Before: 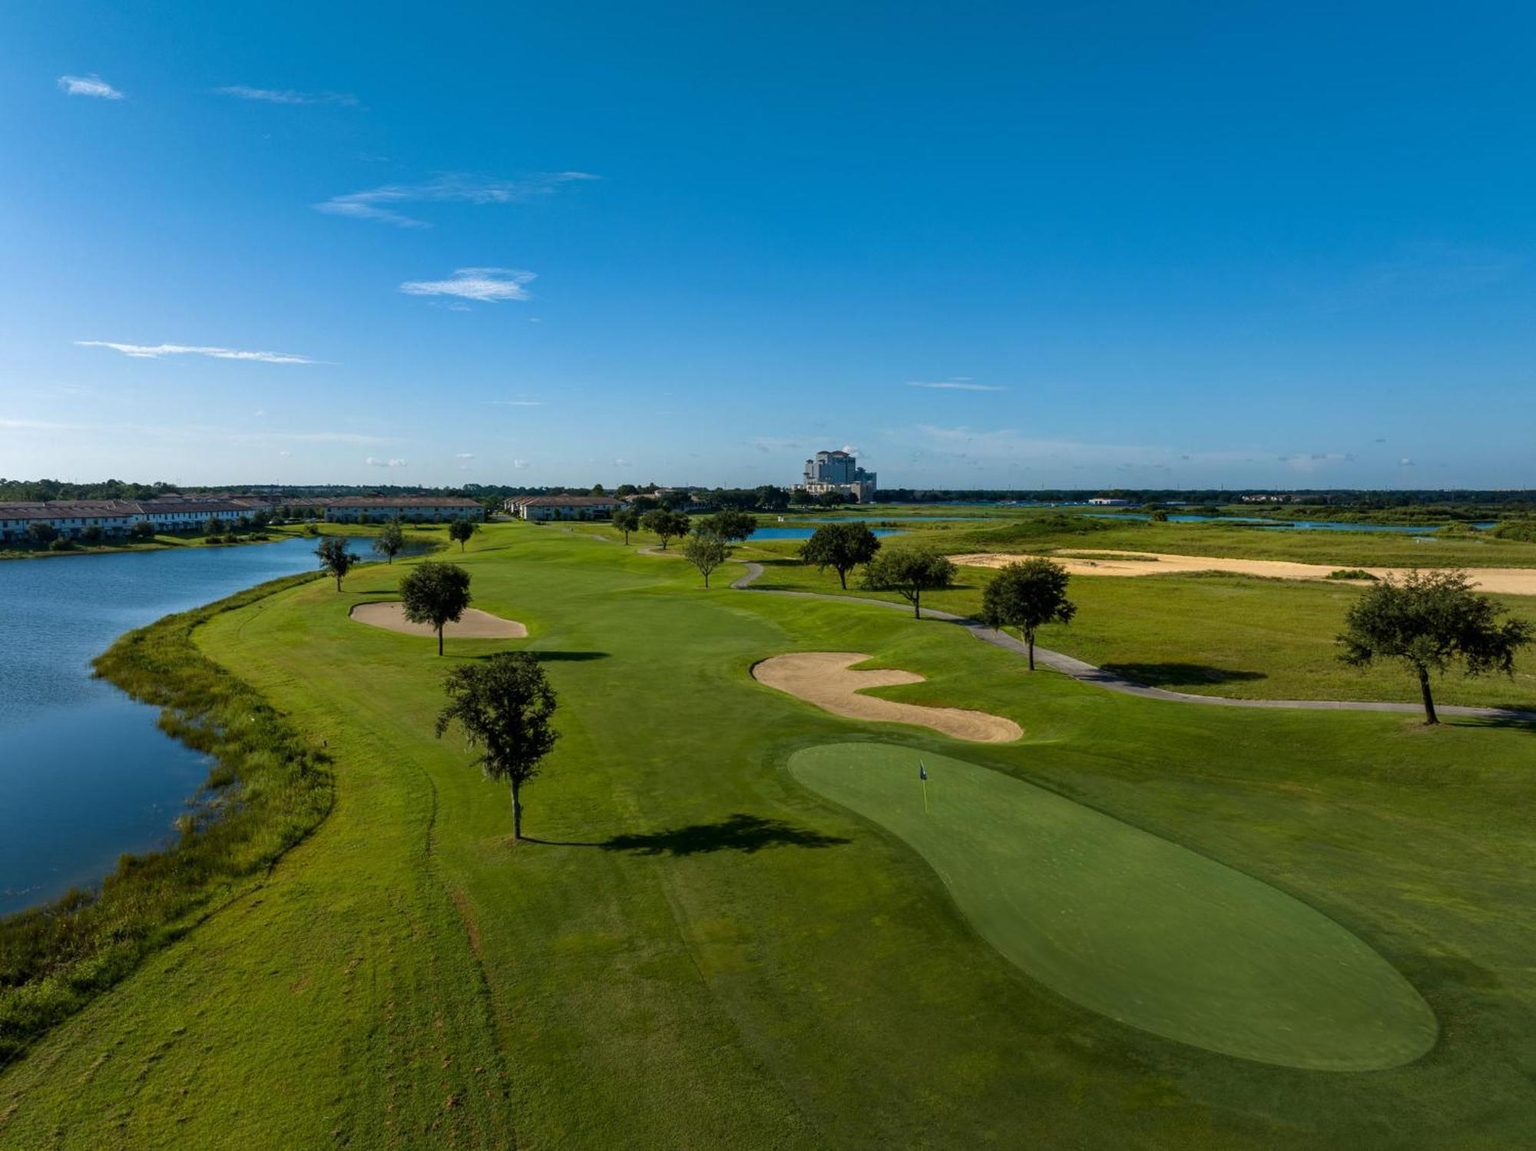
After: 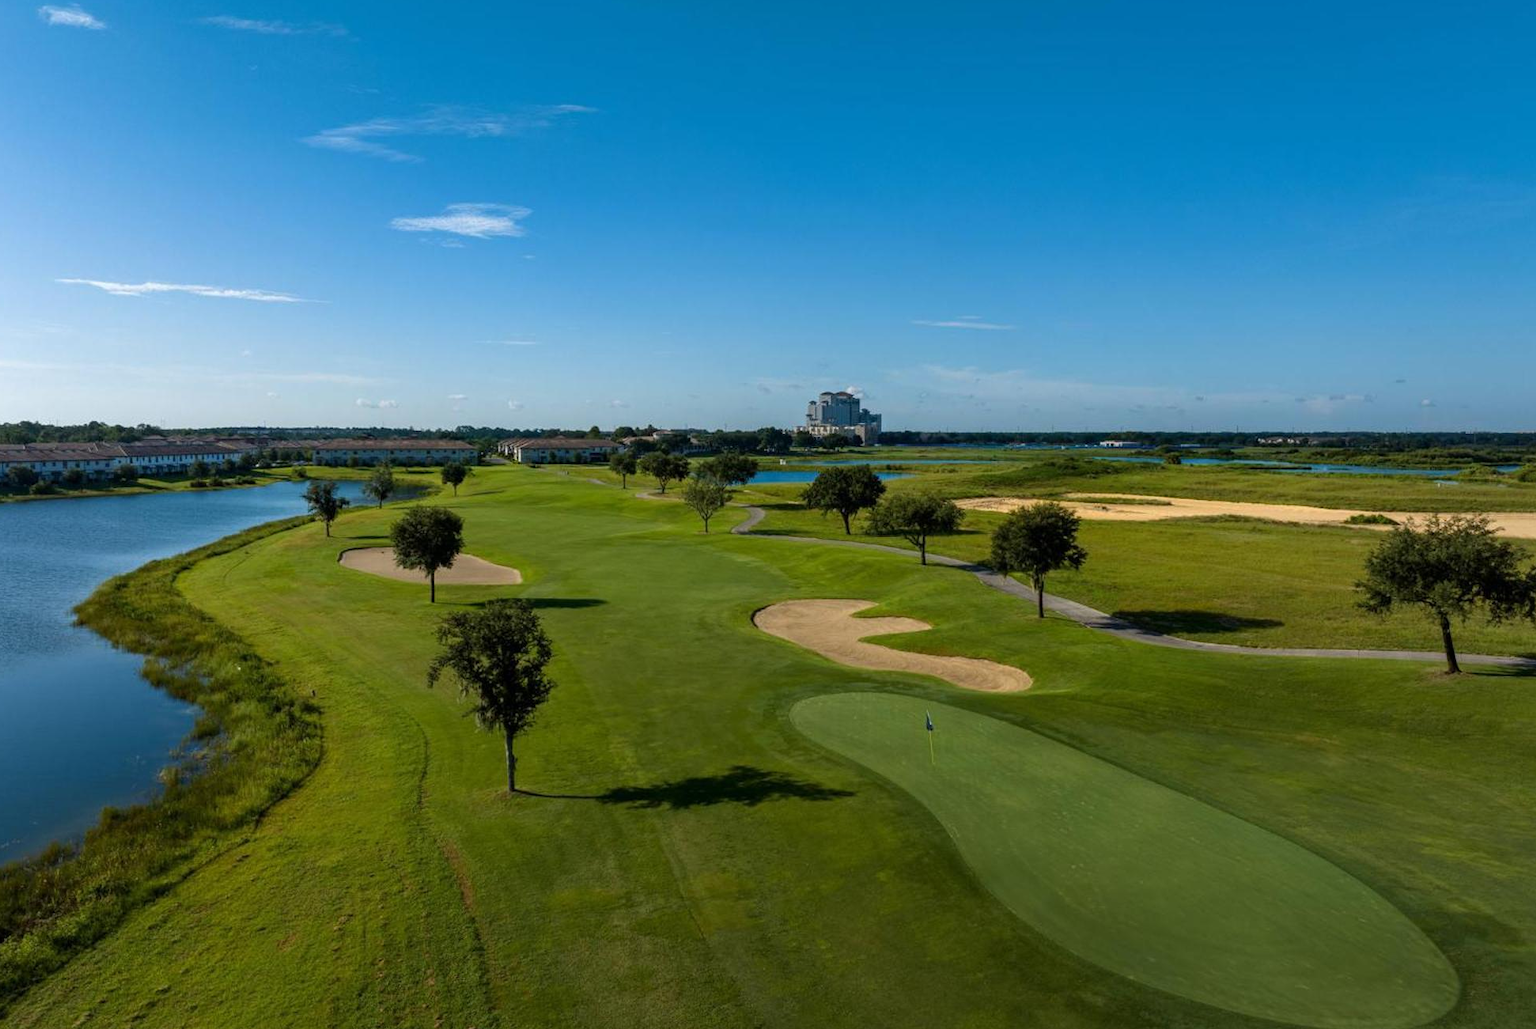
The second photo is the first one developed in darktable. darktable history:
crop: left 1.393%, top 6.154%, right 1.471%, bottom 7.029%
